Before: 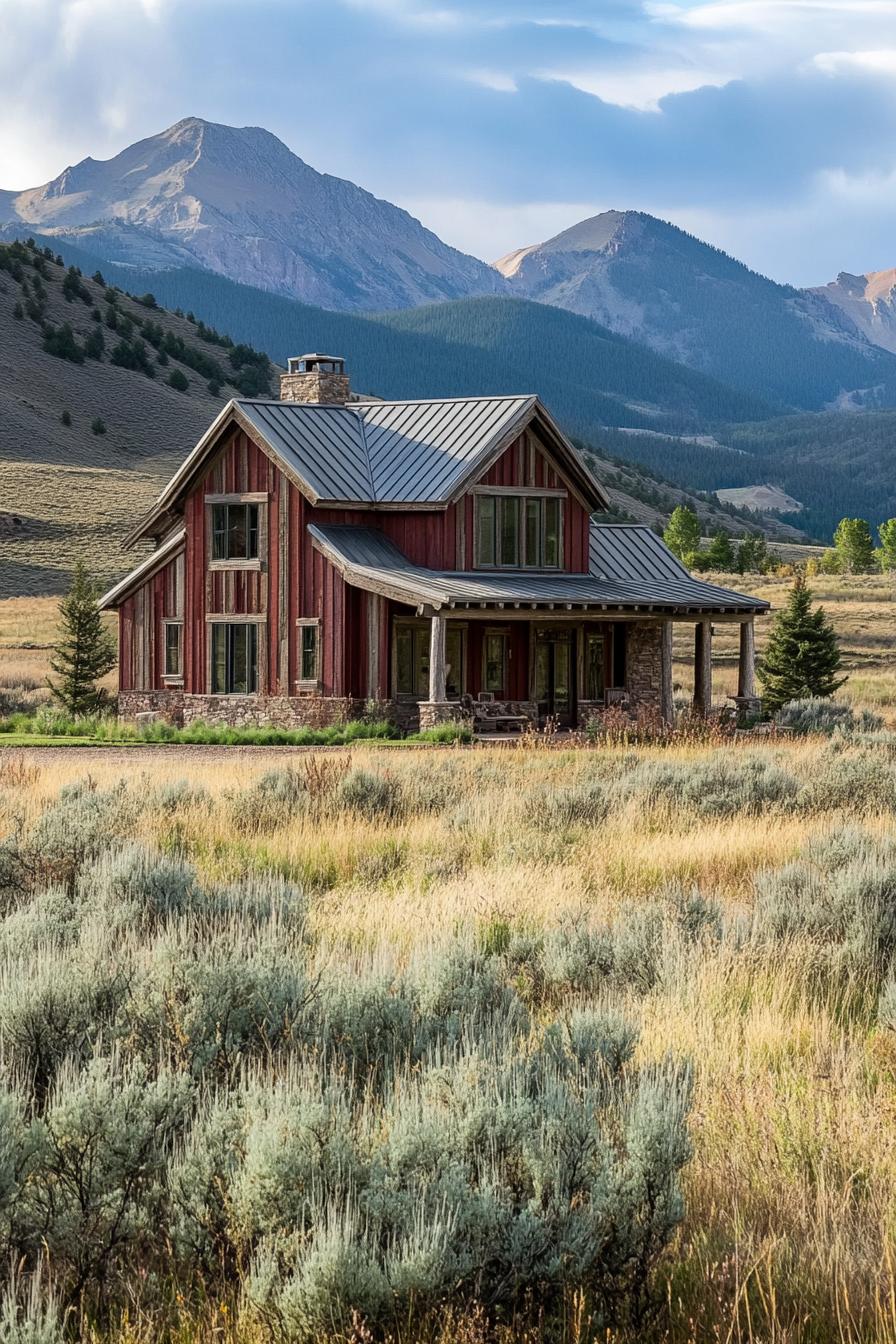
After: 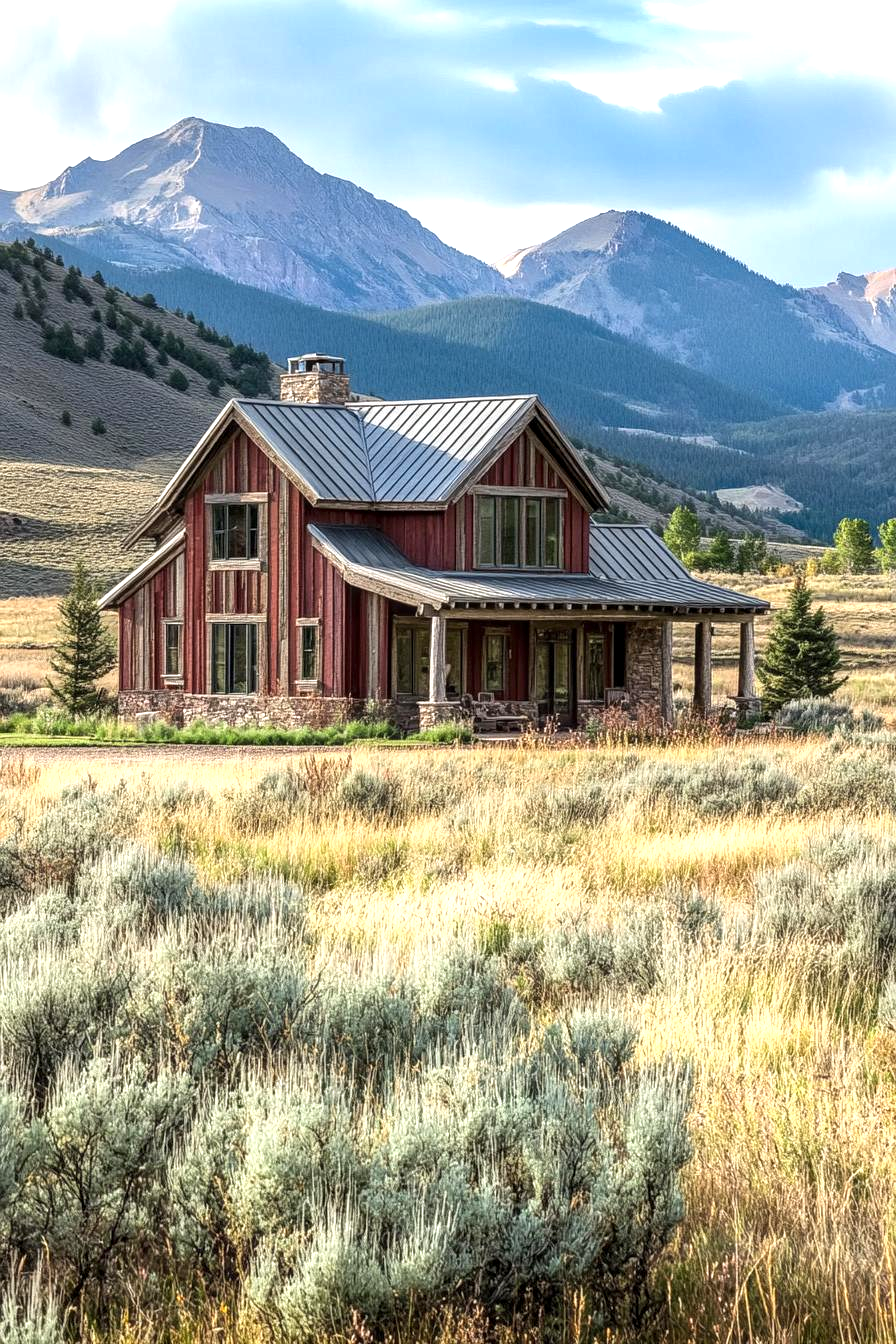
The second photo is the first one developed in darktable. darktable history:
local contrast: on, module defaults
exposure: black level correction 0, exposure 0.704 EV, compensate highlight preservation false
